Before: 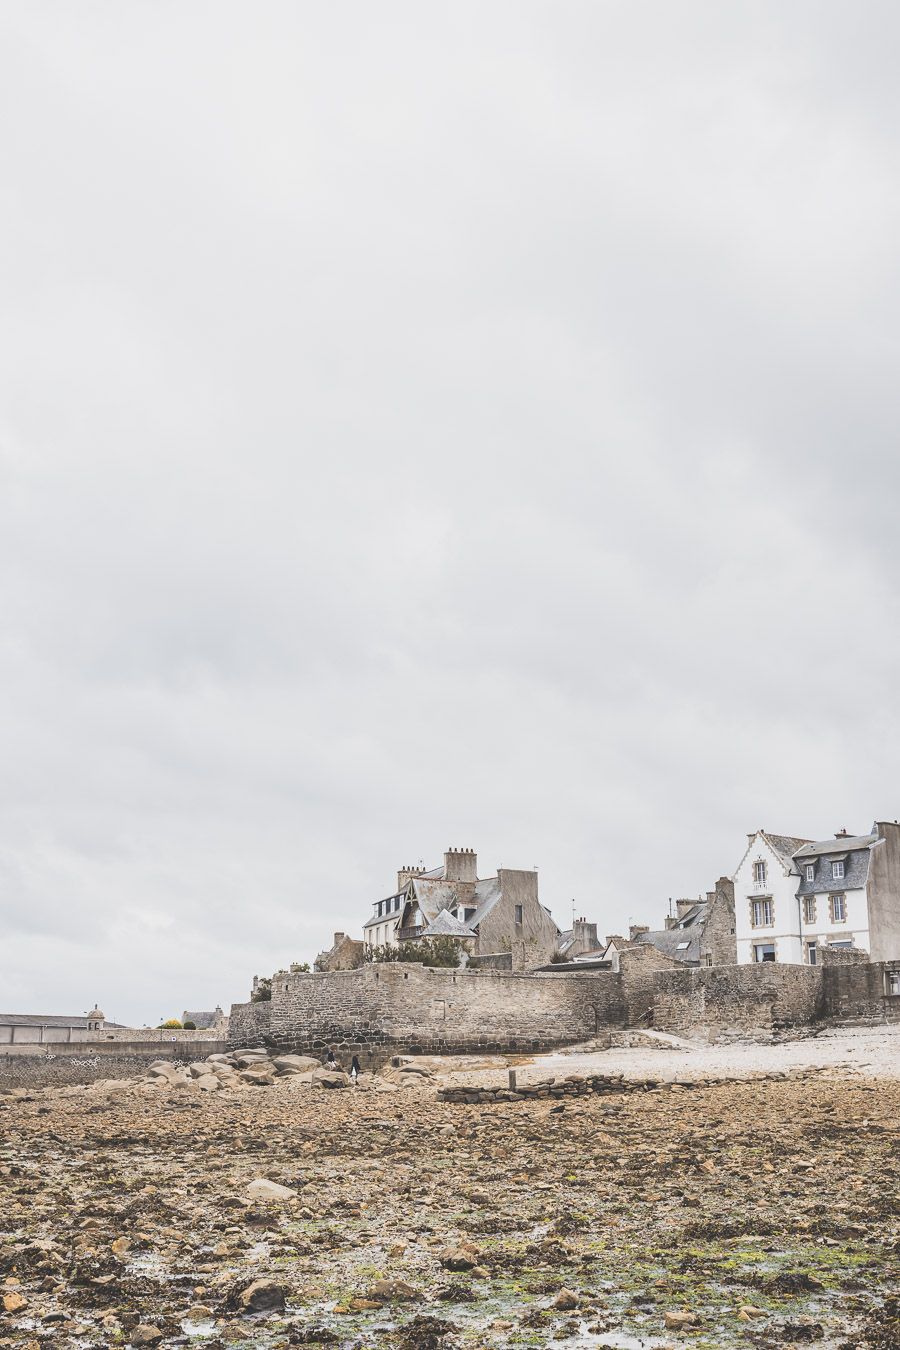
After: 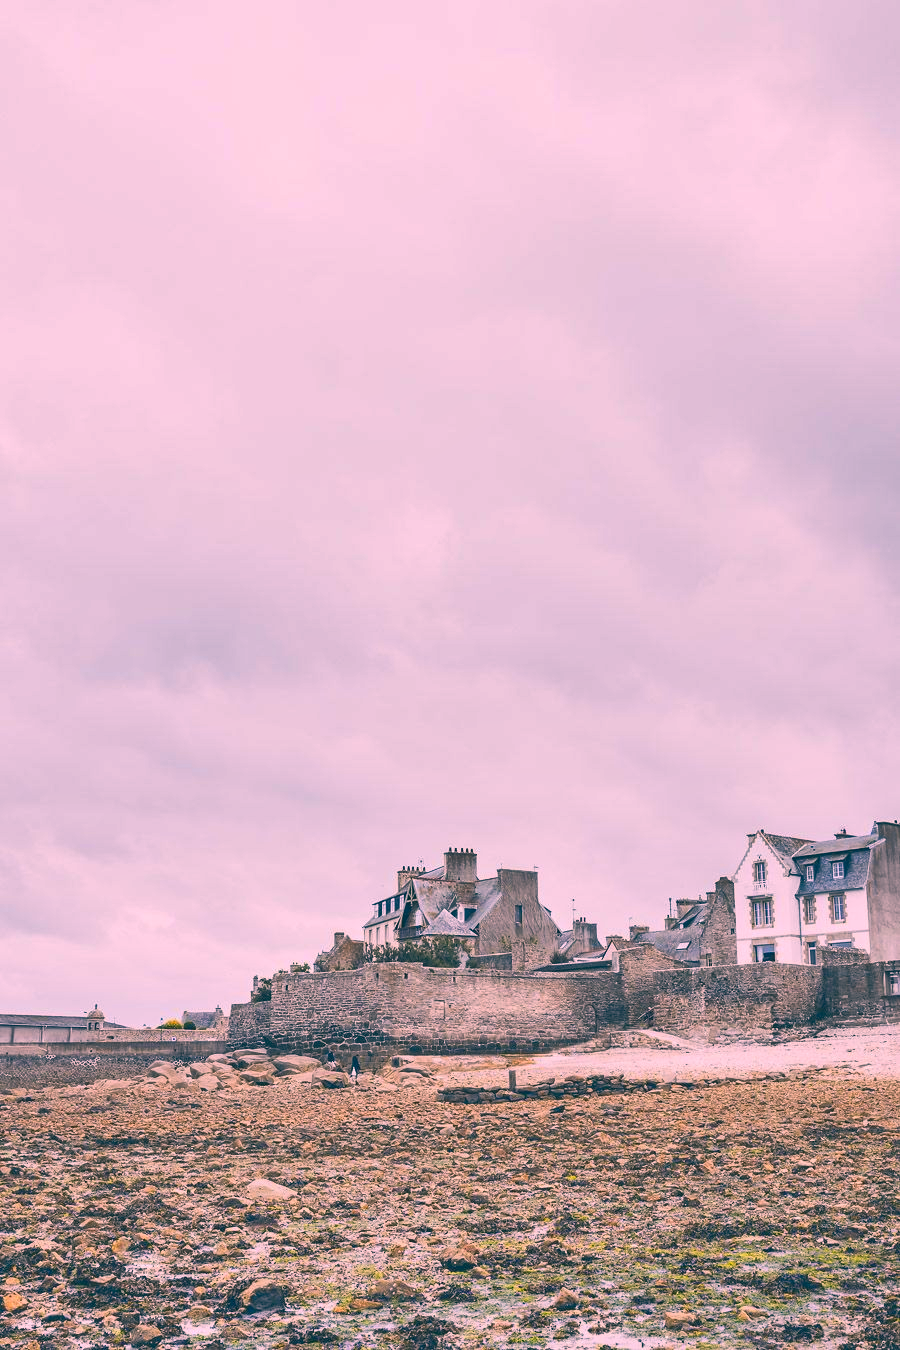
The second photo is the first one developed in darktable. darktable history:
shadows and highlights: shadows 60.53, soften with gaussian
color correction: highlights a* 16.75, highlights b* 0.238, shadows a* -15.36, shadows b* -14.3, saturation 1.49
